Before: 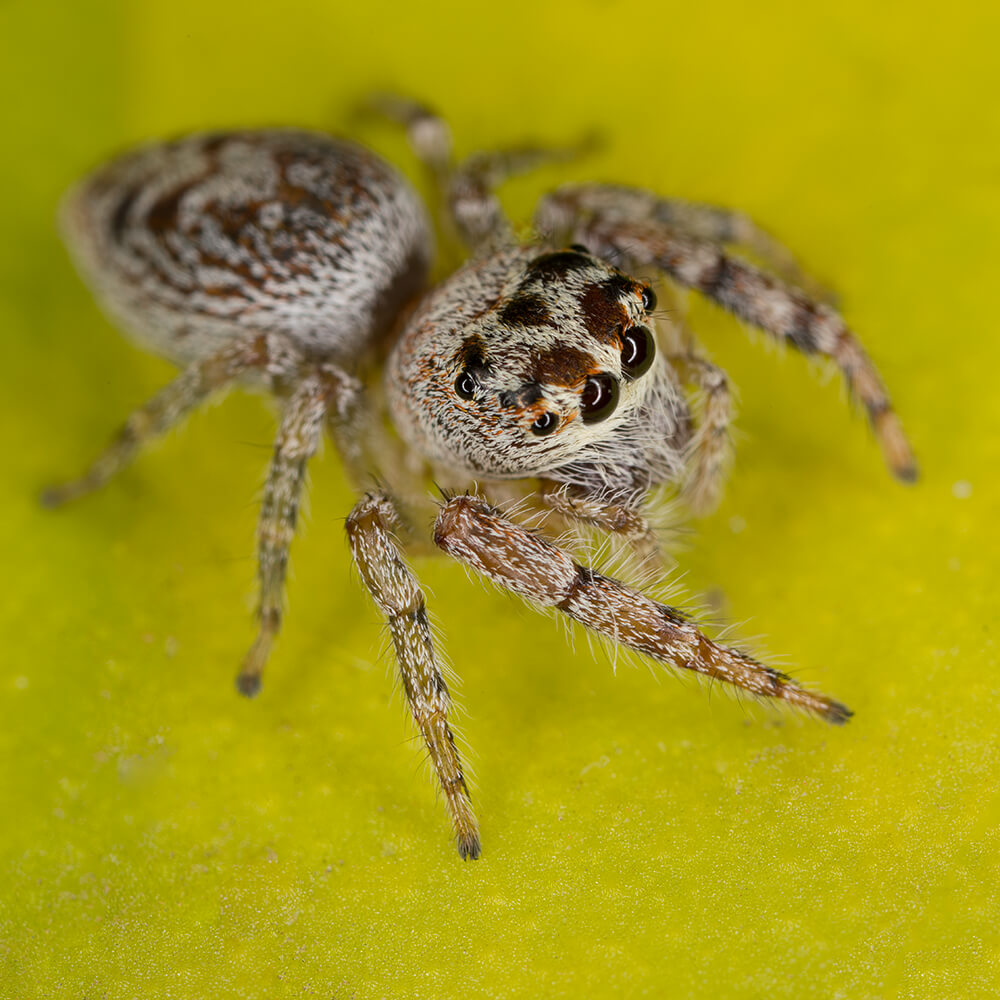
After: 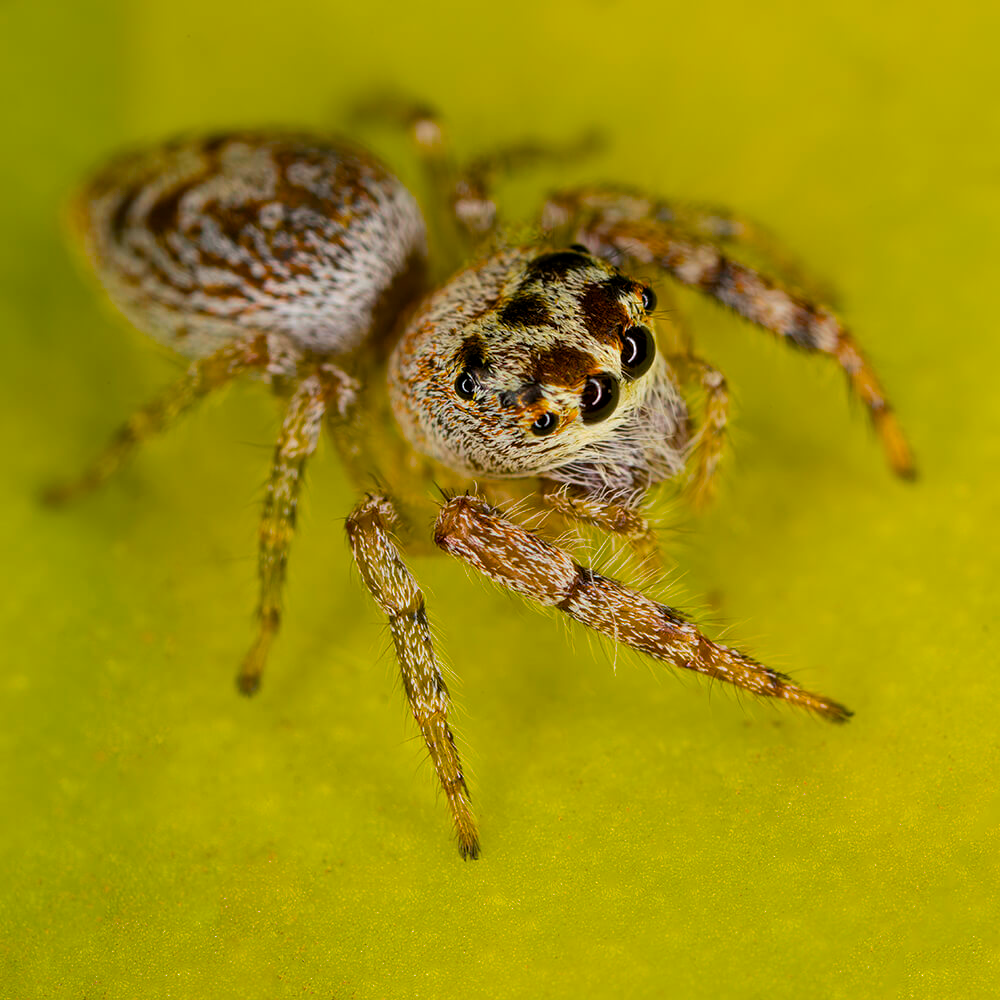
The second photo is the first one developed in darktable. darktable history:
color balance rgb: perceptual saturation grading › global saturation 65.95%, perceptual saturation grading › highlights 50%, perceptual saturation grading › shadows 29.936%, global vibrance 20%
exposure: black level correction 0.002, compensate highlight preservation false
